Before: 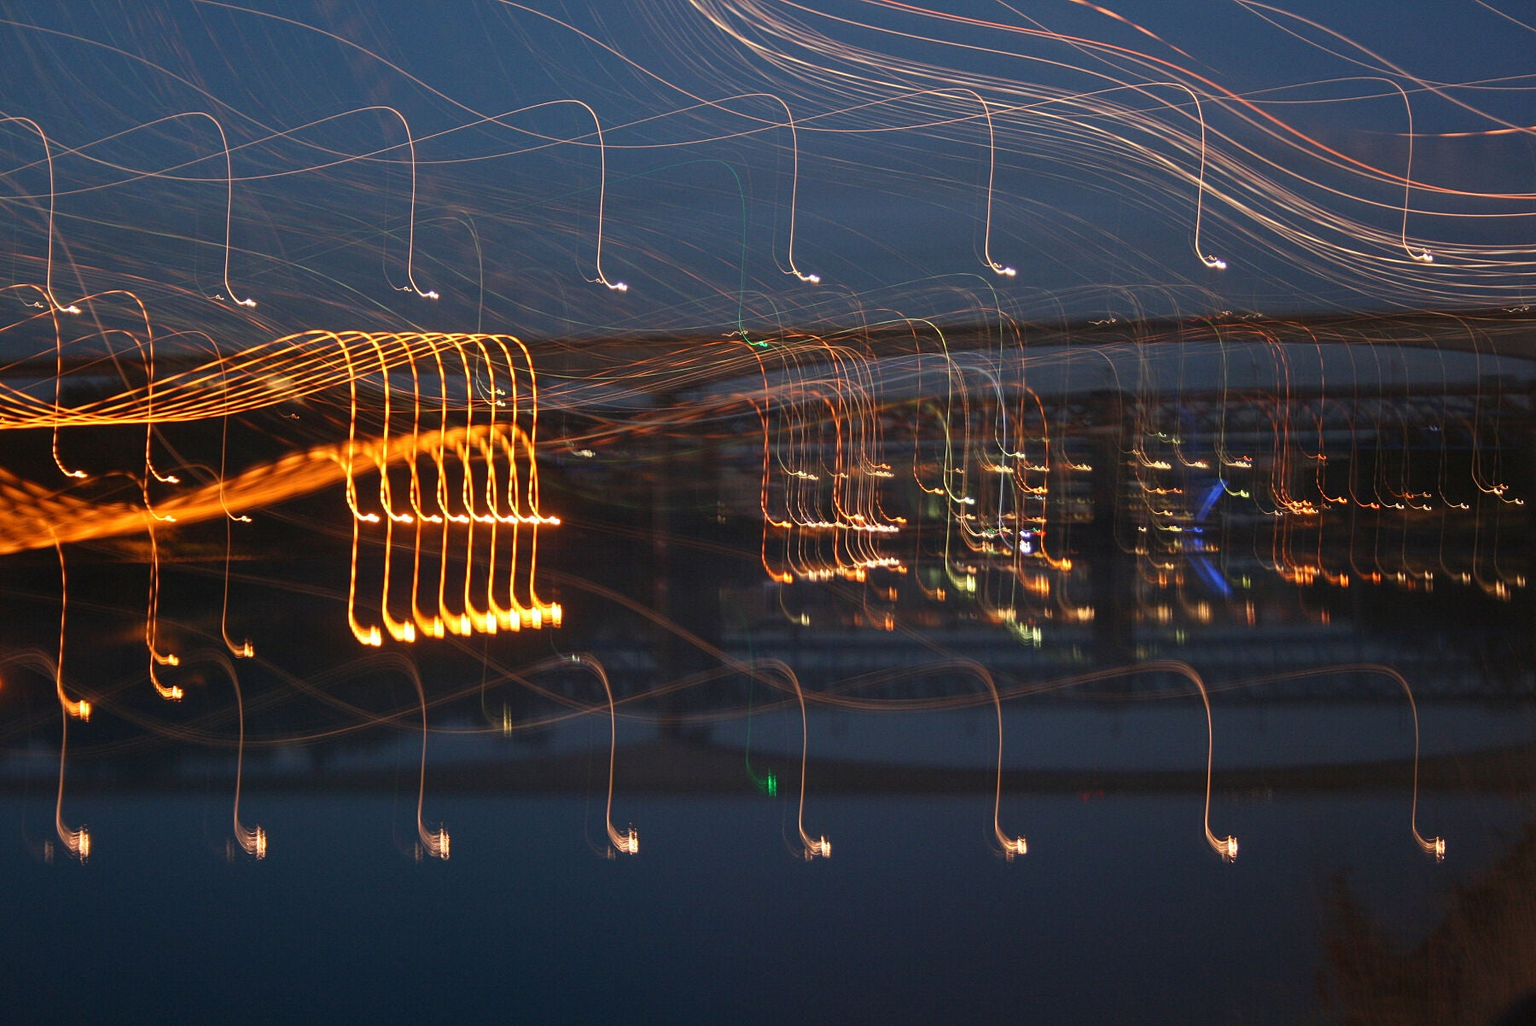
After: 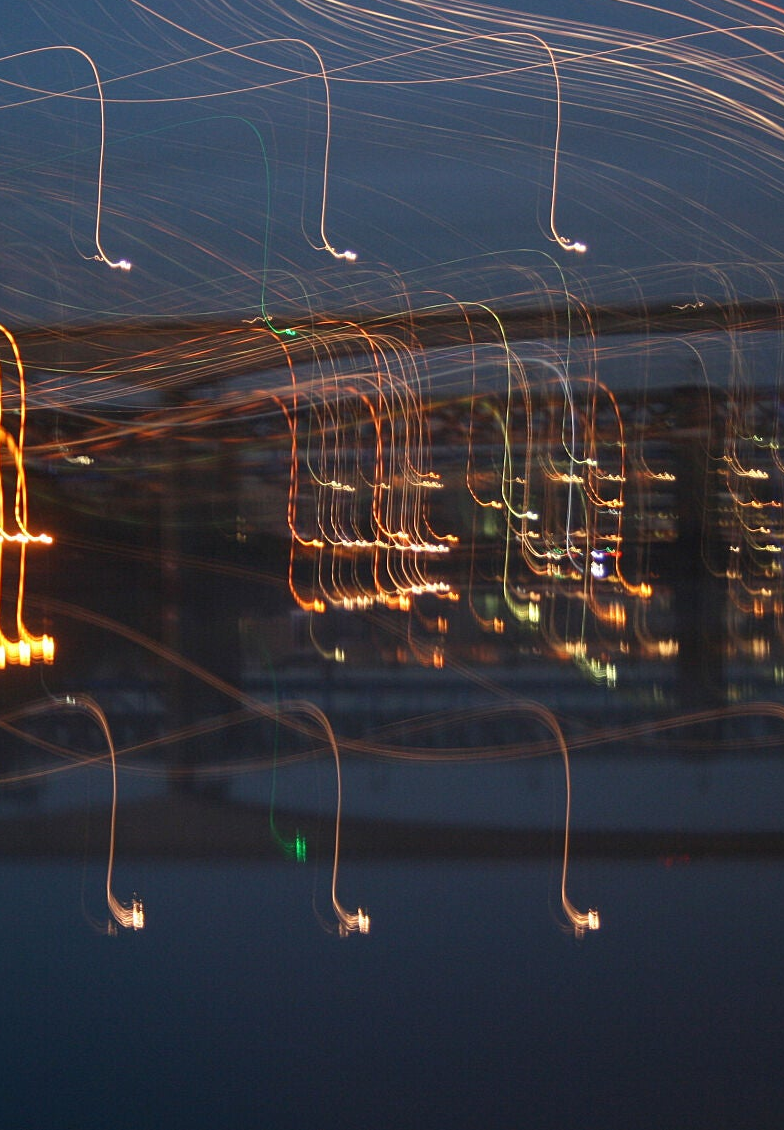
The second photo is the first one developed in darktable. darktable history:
crop: left 33.567%, top 5.984%, right 22.848%
